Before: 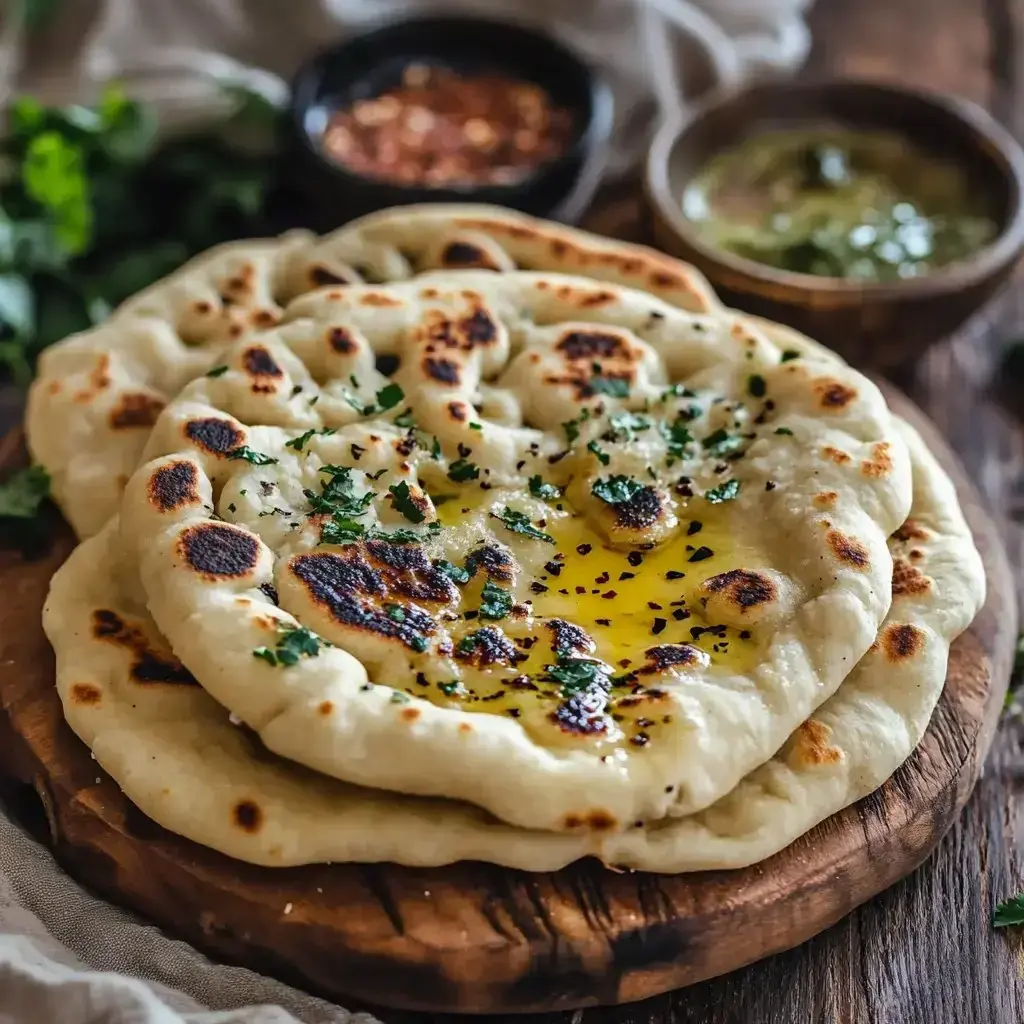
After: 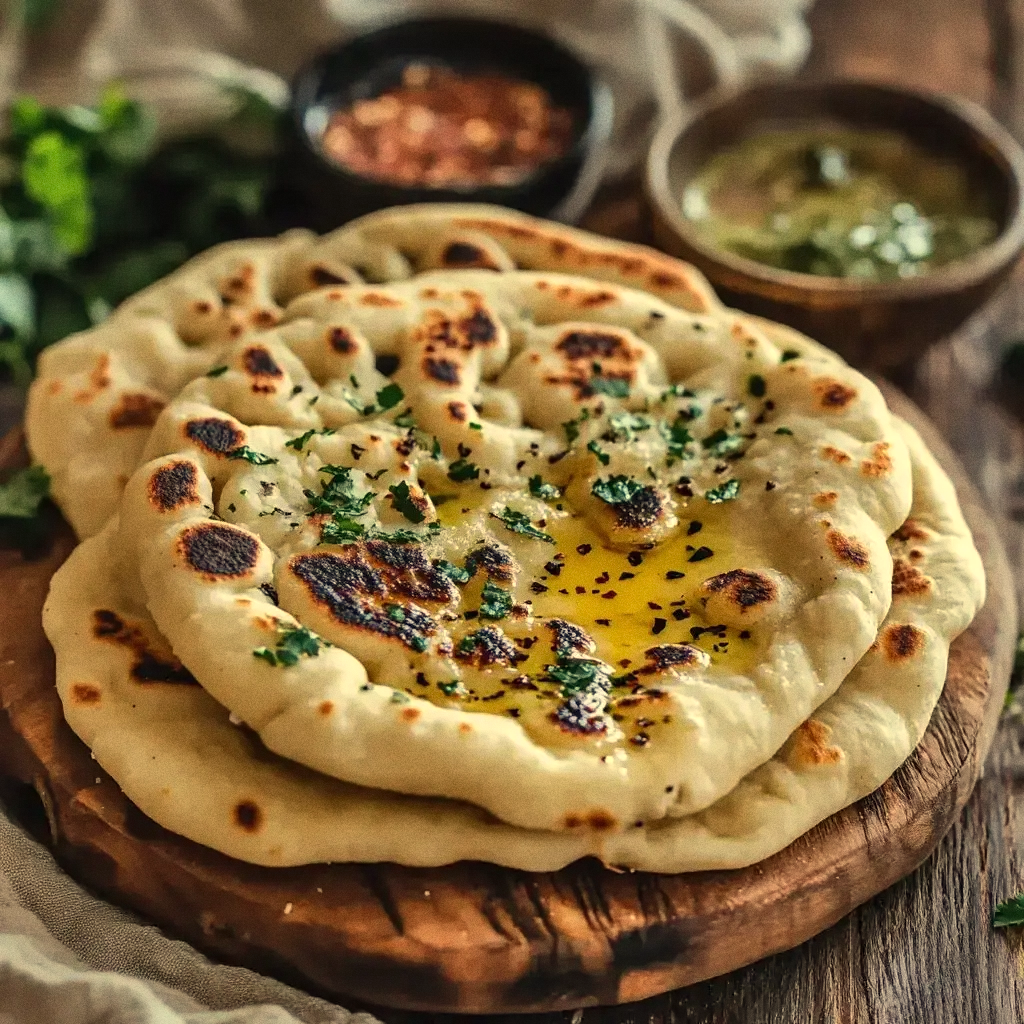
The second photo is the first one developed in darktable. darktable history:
shadows and highlights: shadows 52.42, soften with gaussian
white balance: red 1.08, blue 0.791
grain: coarseness 0.47 ISO
